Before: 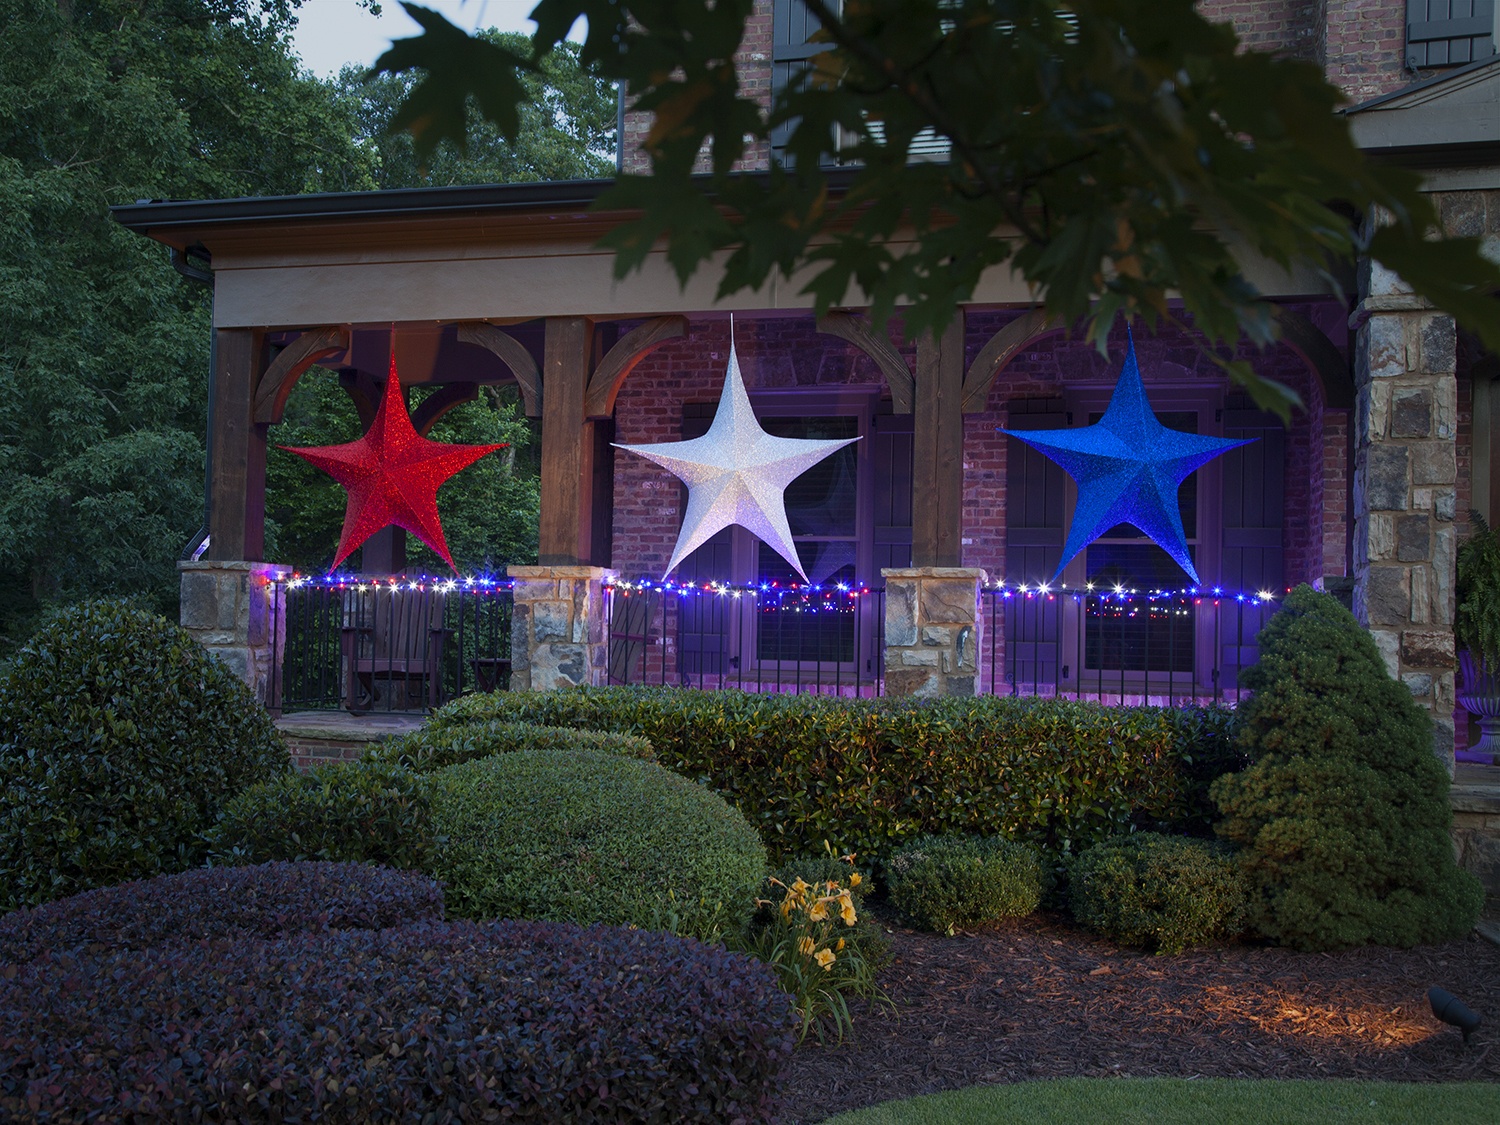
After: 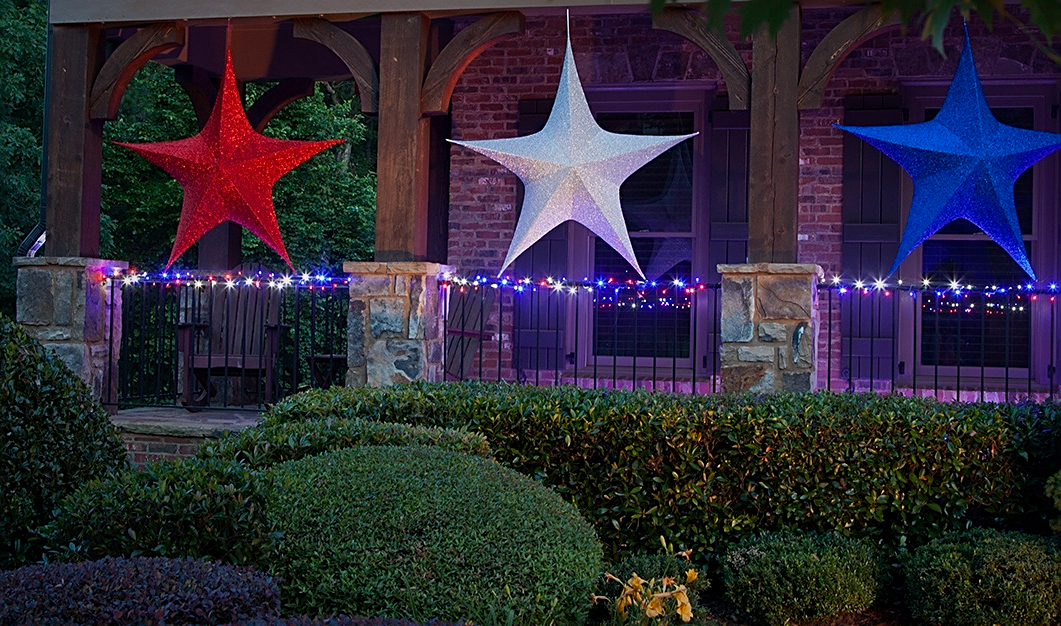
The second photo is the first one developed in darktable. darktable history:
exposure: exposure -0.395 EV, compensate exposure bias true, compensate highlight preservation false
sharpen: on, module defaults
crop: left 10.99%, top 27.111%, right 18.254%, bottom 17.243%
